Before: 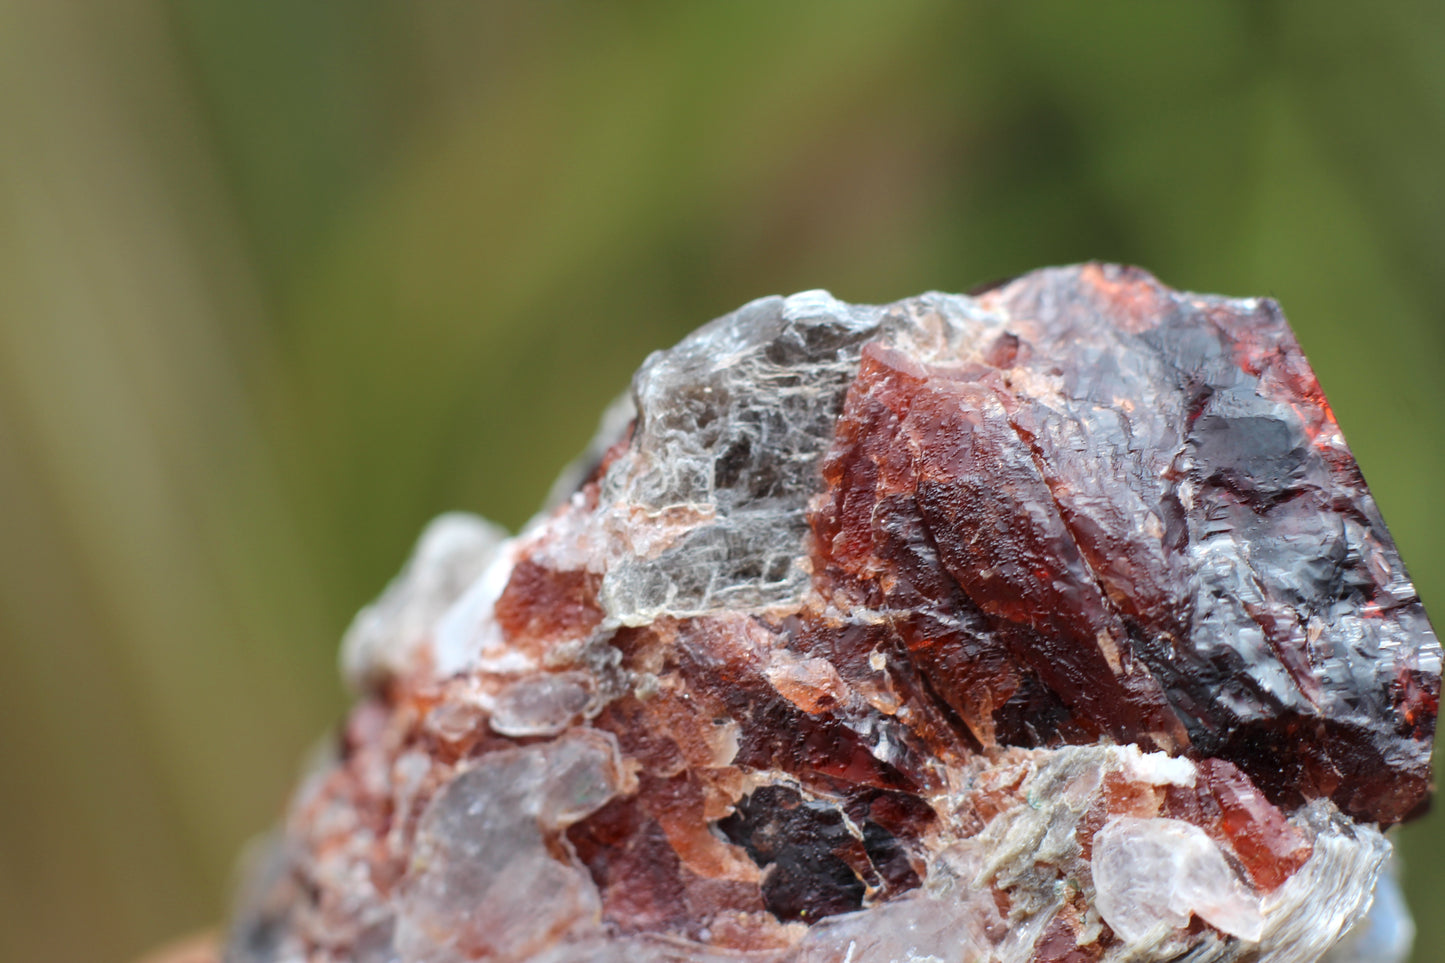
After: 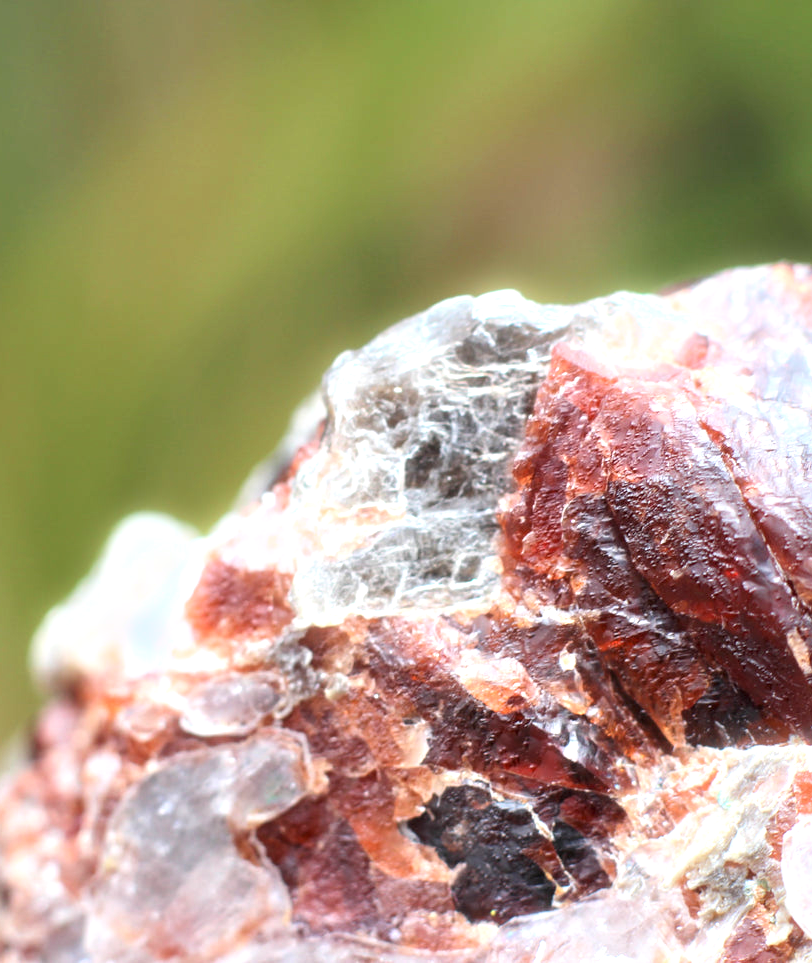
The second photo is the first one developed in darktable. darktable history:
exposure: exposure 0.999 EV, compensate highlight preservation false
crop: left 21.496%, right 22.254%
bloom: size 3%, threshold 100%, strength 0%
